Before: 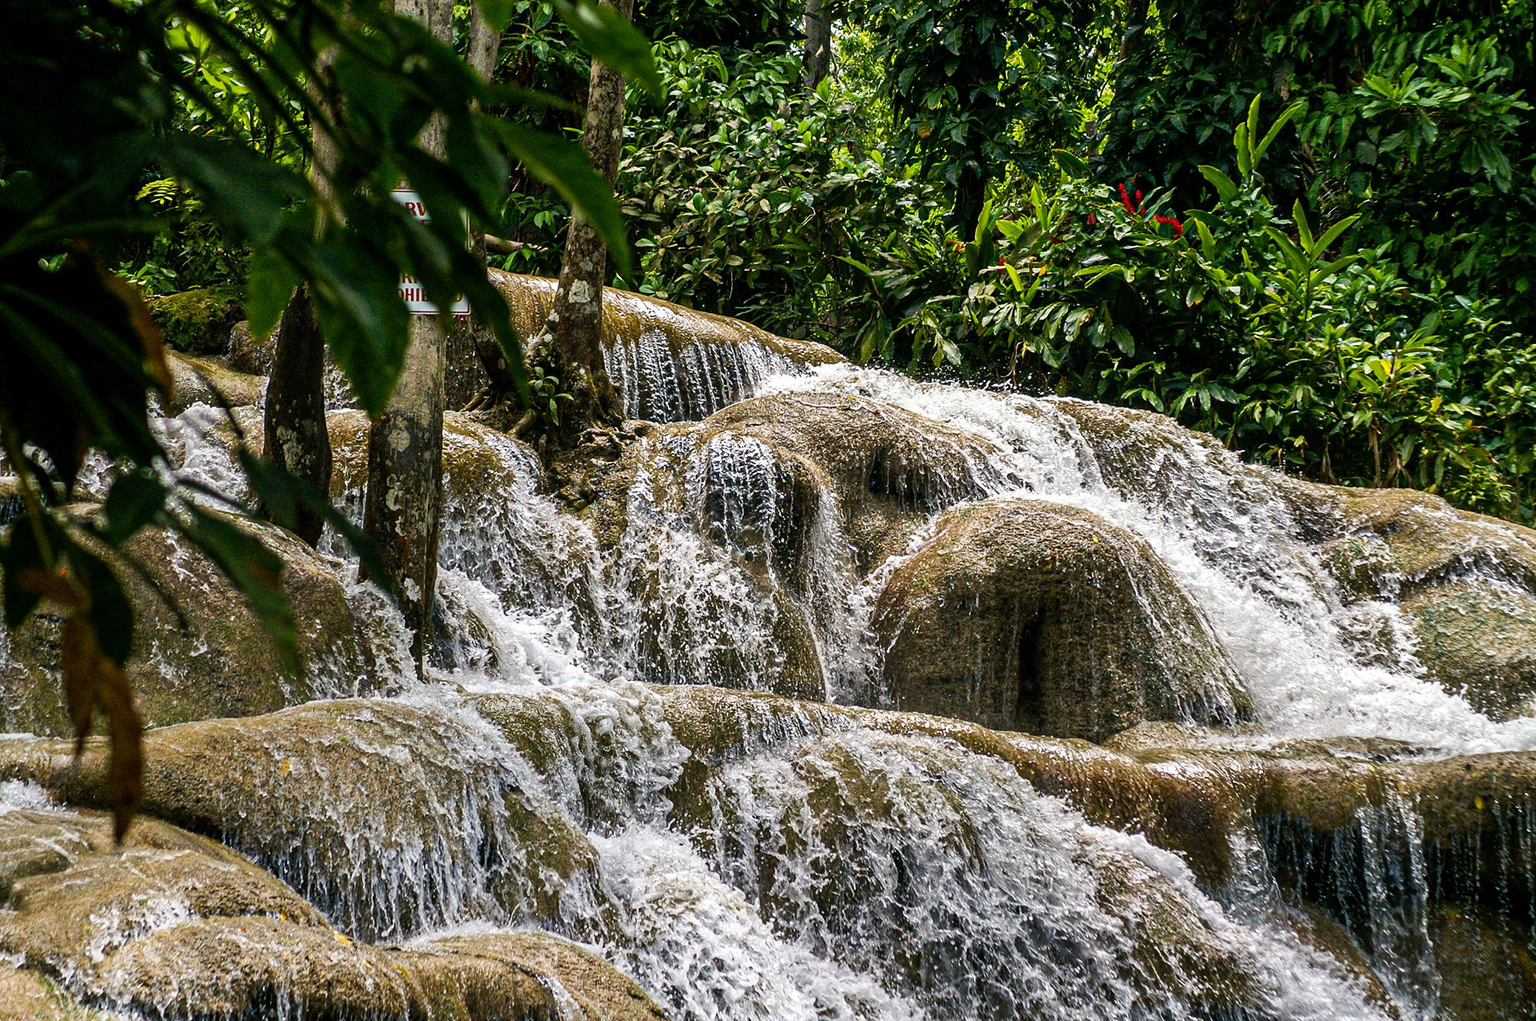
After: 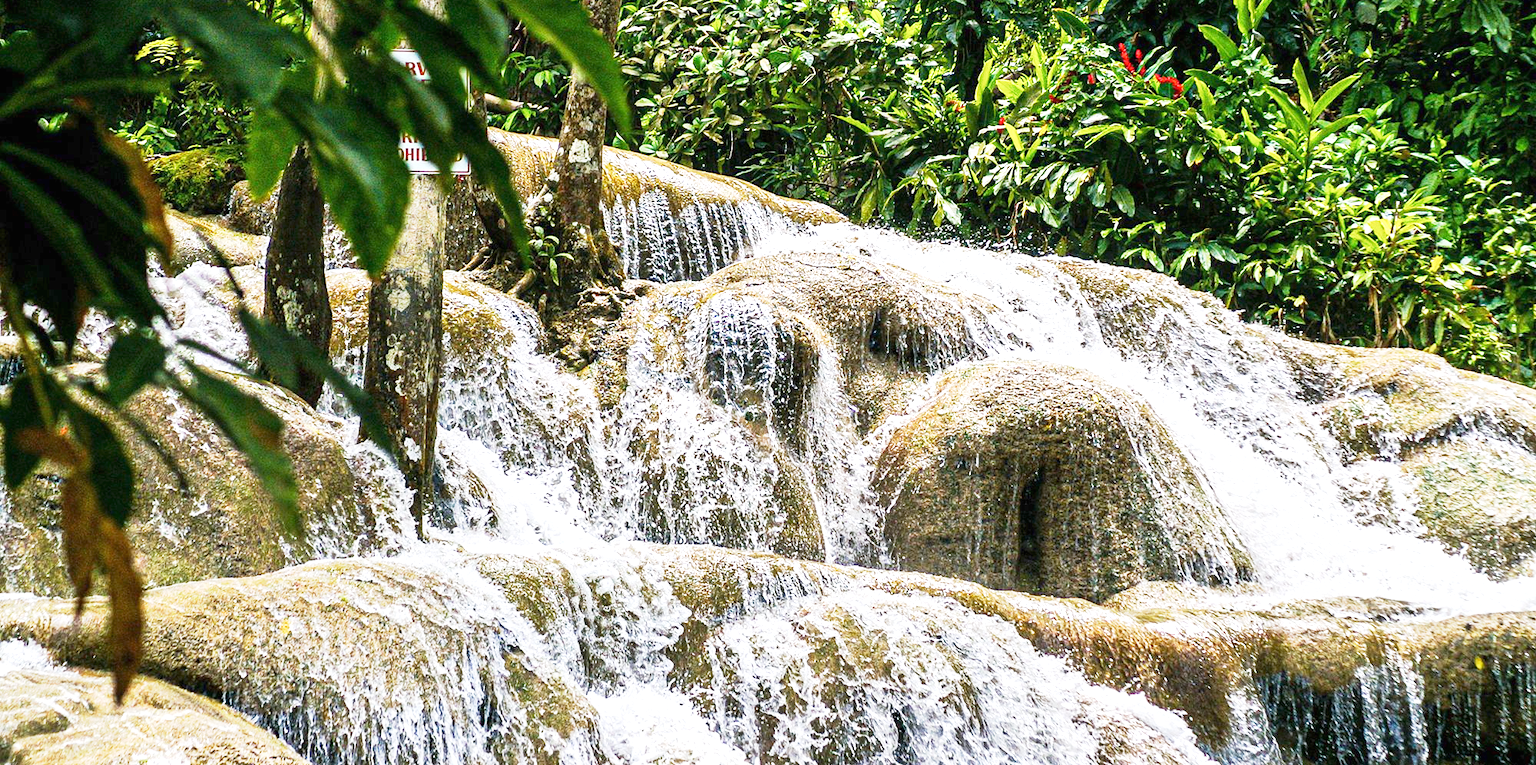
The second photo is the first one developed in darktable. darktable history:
crop: top 13.819%, bottom 11.169%
white balance: red 0.984, blue 1.059
exposure: black level correction 0, exposure 1.5 EV, compensate highlight preservation false
base curve: curves: ch0 [(0, 0) (0.088, 0.125) (0.176, 0.251) (0.354, 0.501) (0.613, 0.749) (1, 0.877)], preserve colors none
